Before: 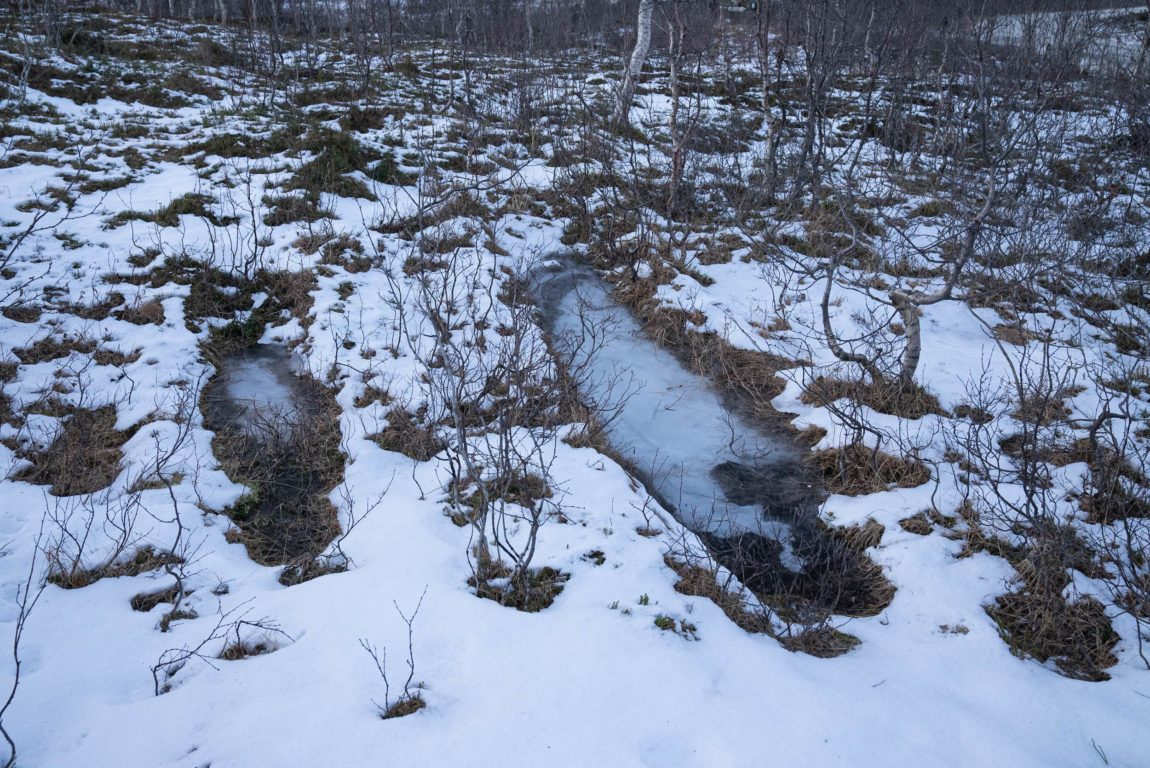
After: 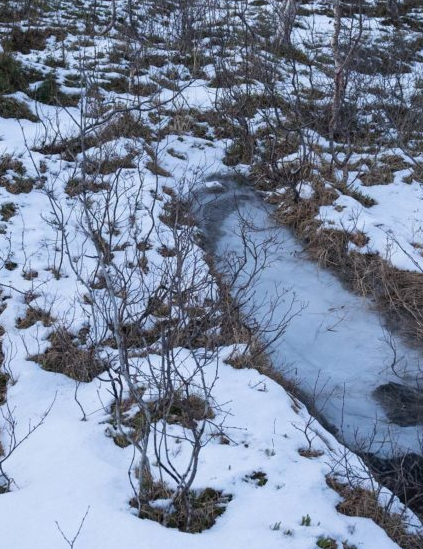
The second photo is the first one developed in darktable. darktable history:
crop and rotate: left 29.459%, top 10.37%, right 33.732%, bottom 18.114%
